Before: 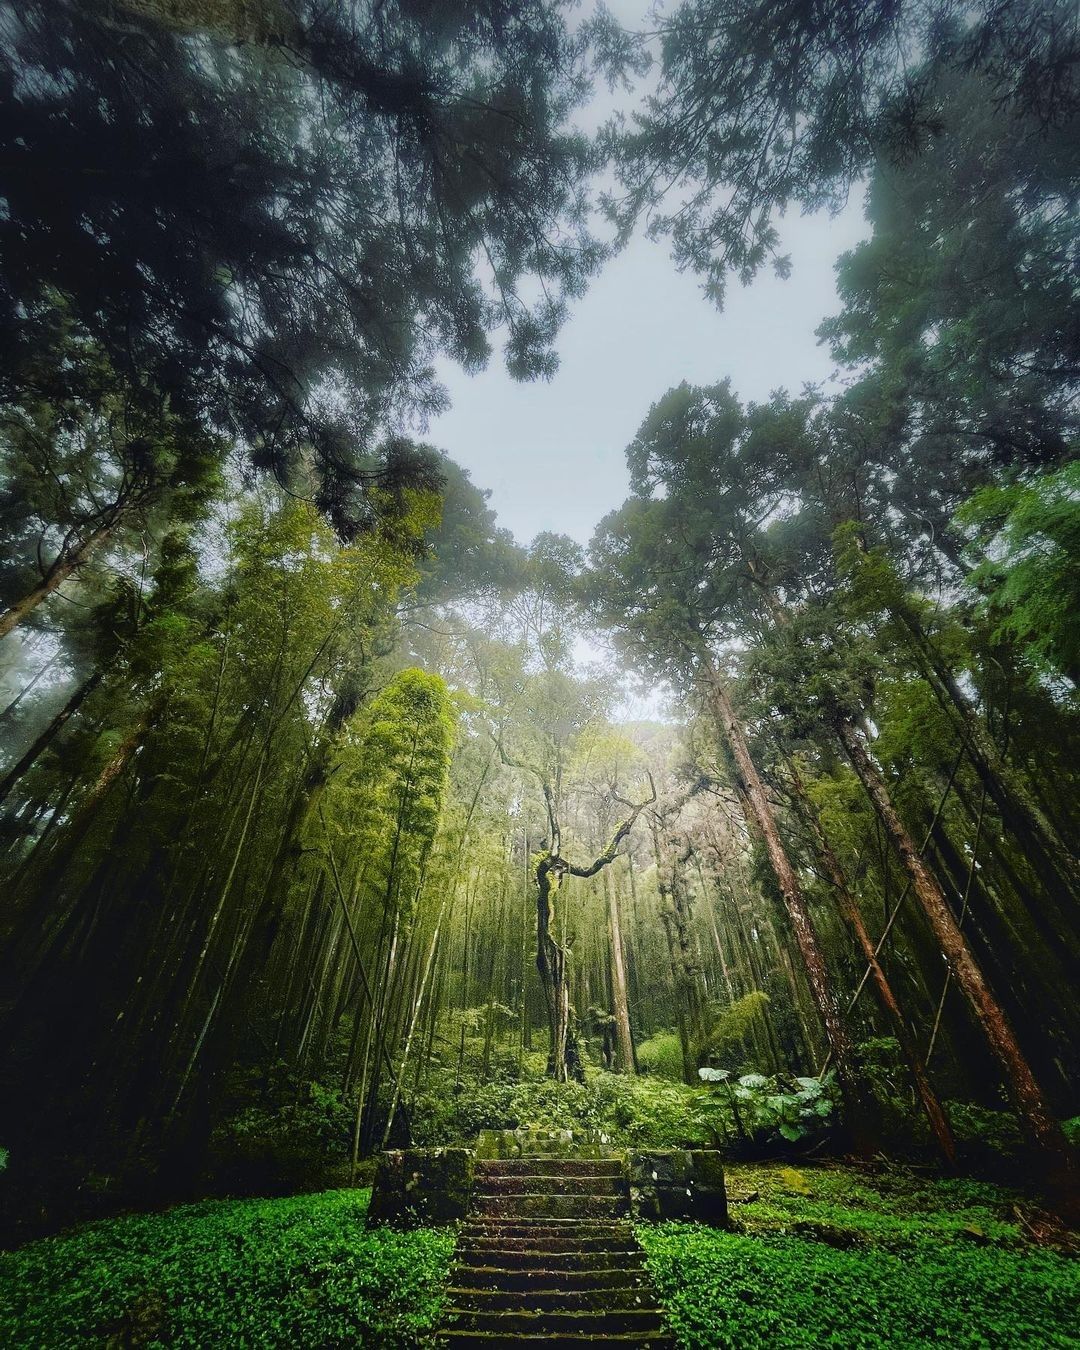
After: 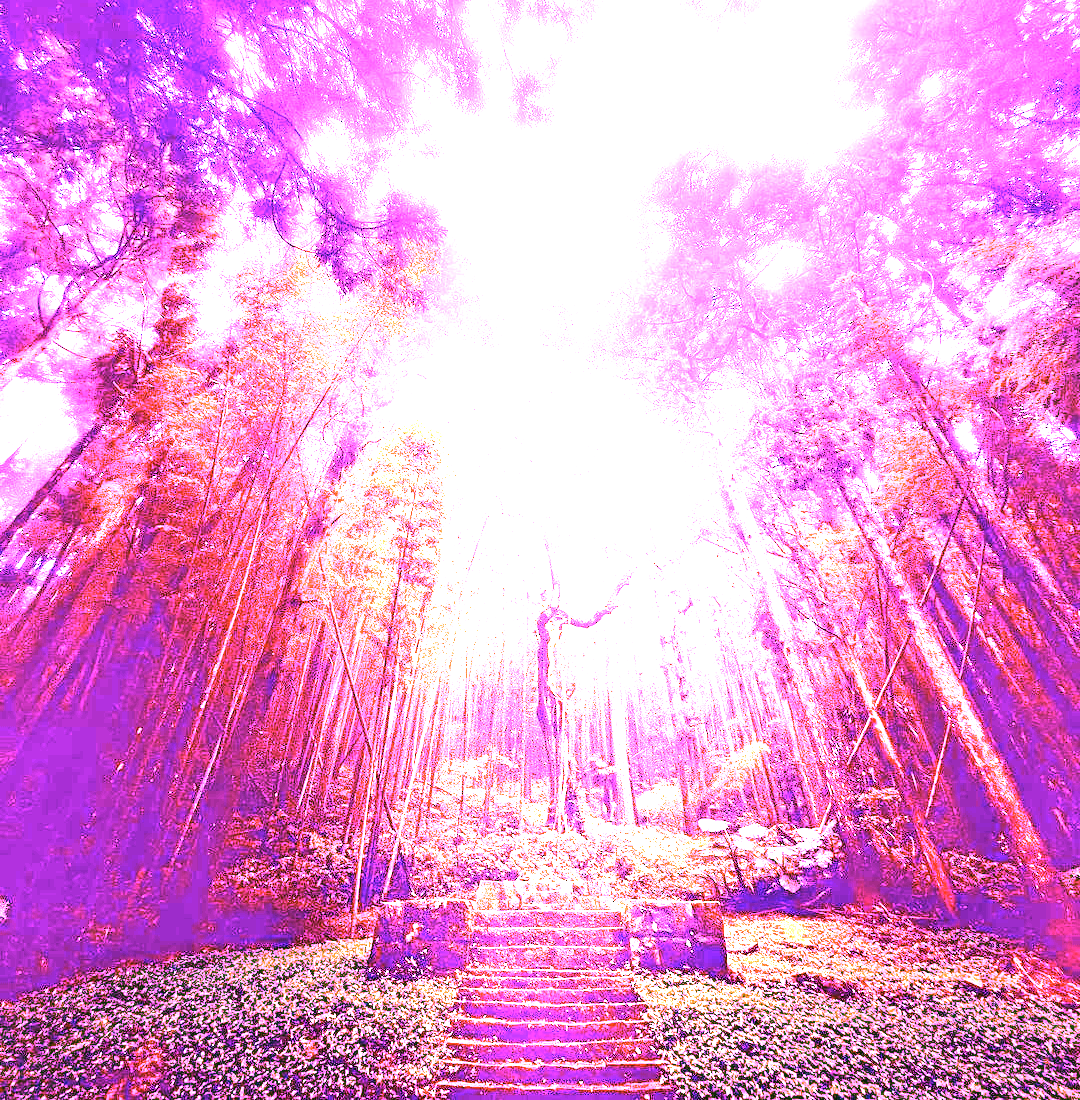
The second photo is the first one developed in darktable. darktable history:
white balance: red 8, blue 8
contrast brightness saturation: saturation -0.1
exposure: black level correction 0, exposure 0.95 EV, compensate exposure bias true, compensate highlight preservation false
crop and rotate: top 18.507%
